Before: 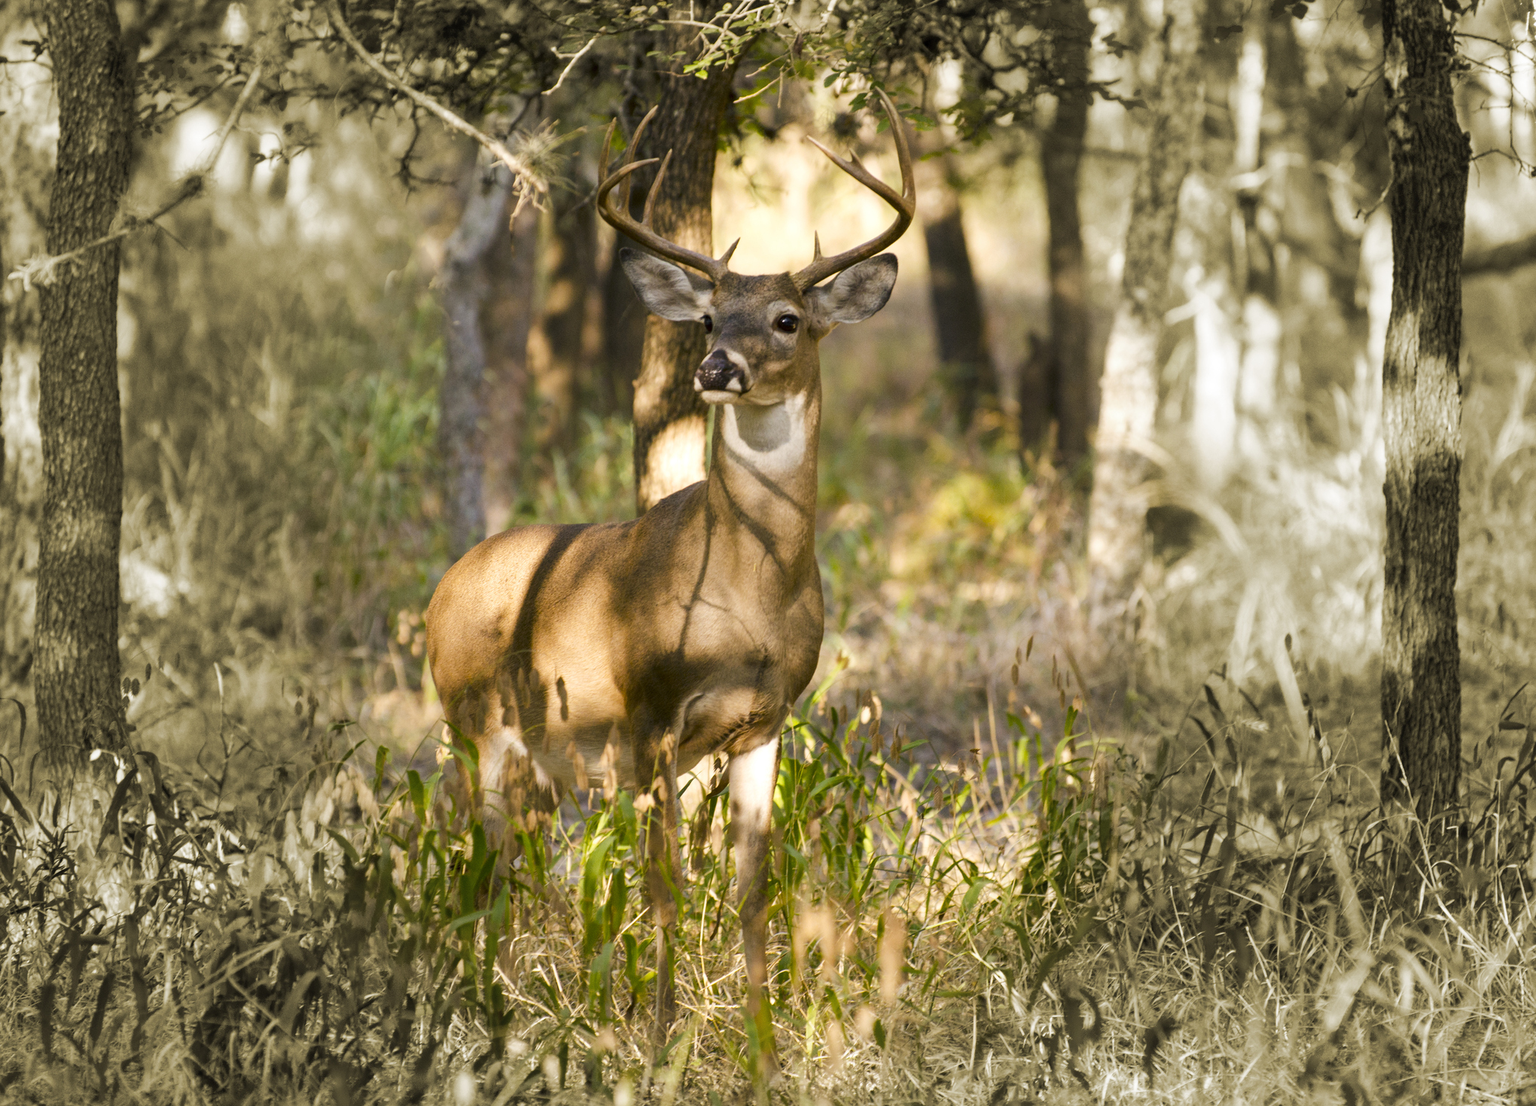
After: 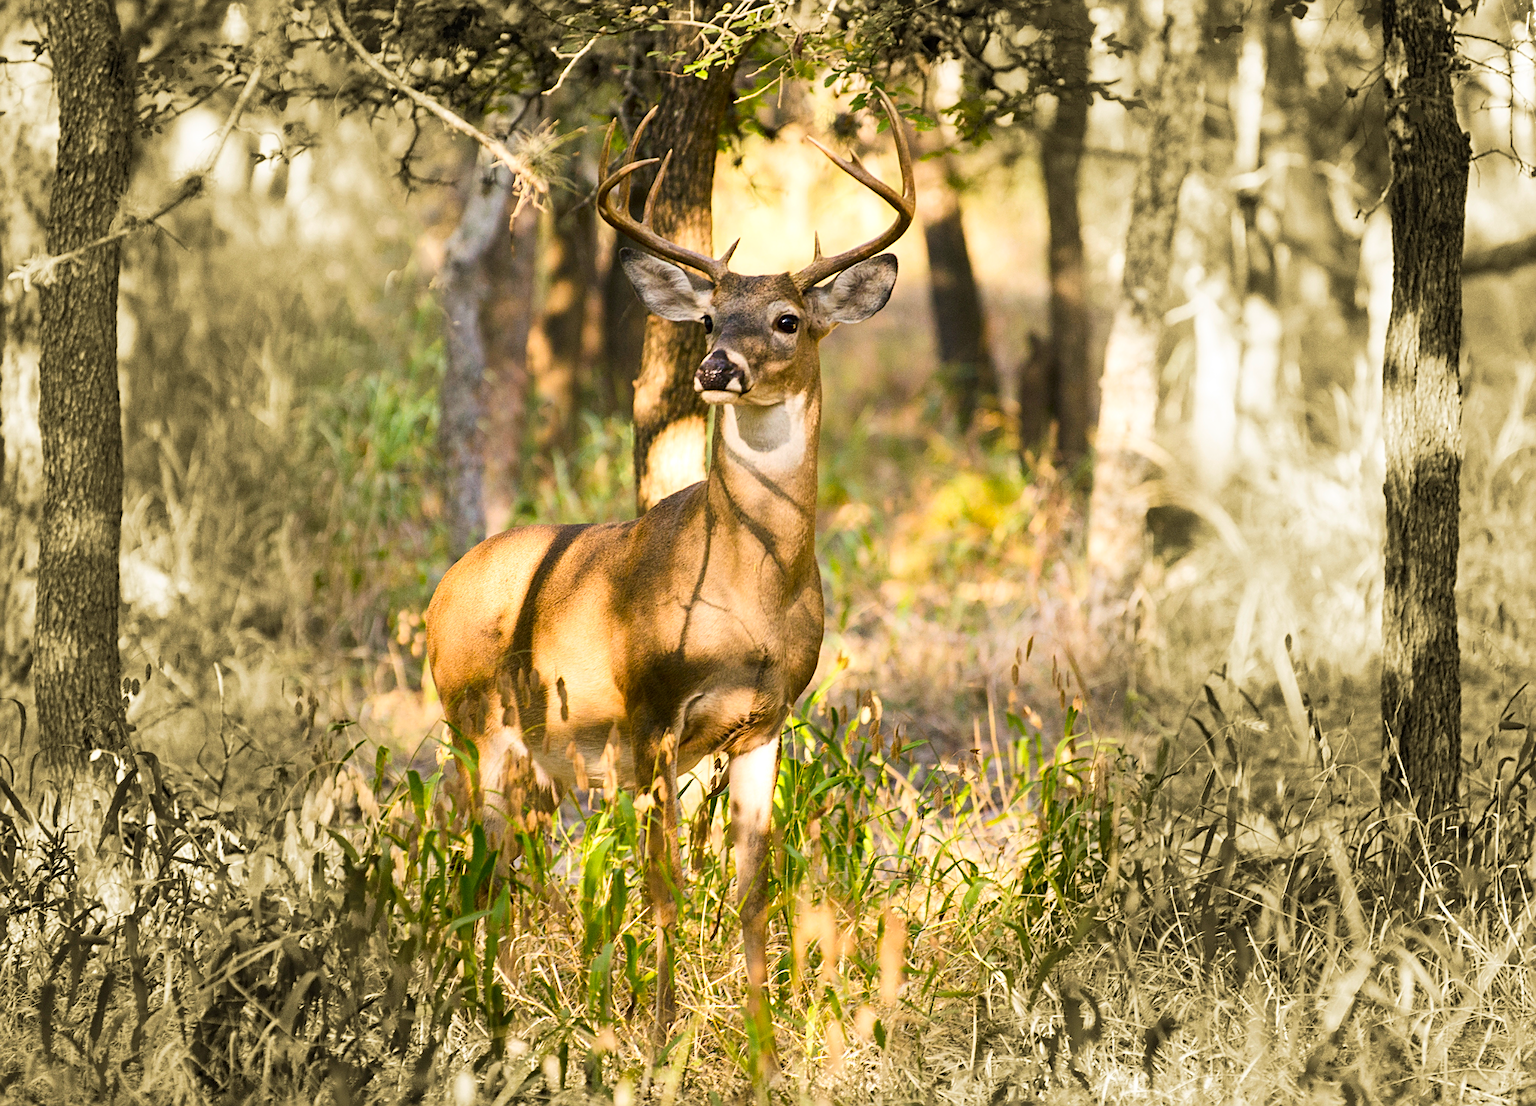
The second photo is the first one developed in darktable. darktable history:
contrast brightness saturation: contrast 0.202, brightness 0.162, saturation 0.224
sharpen: on, module defaults
